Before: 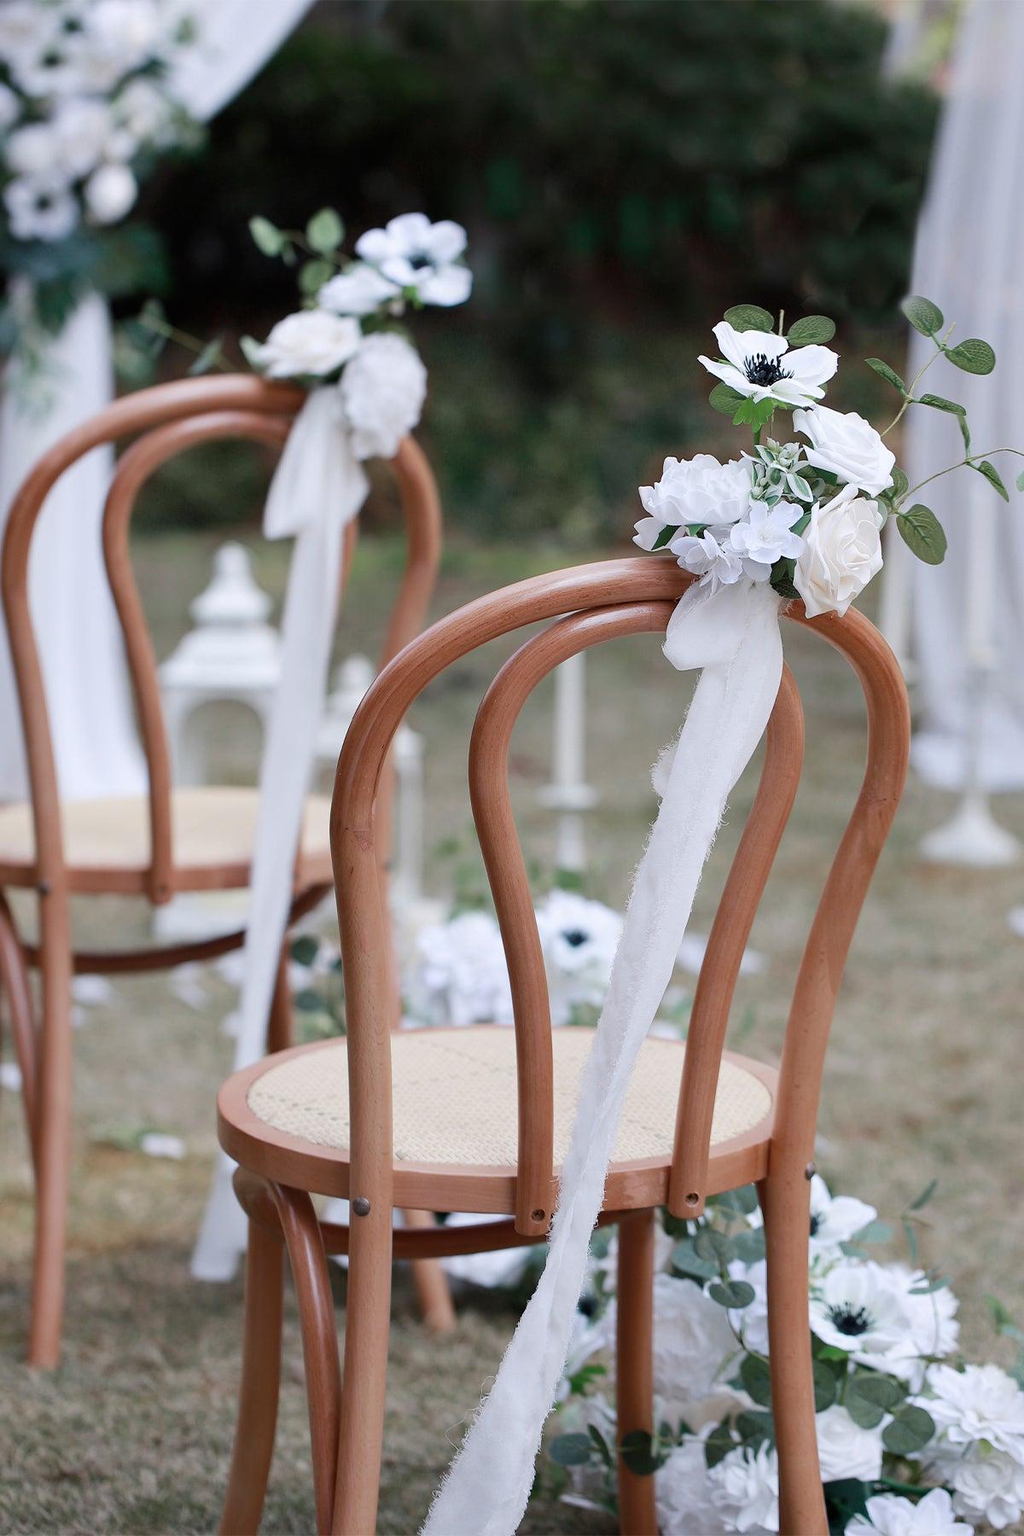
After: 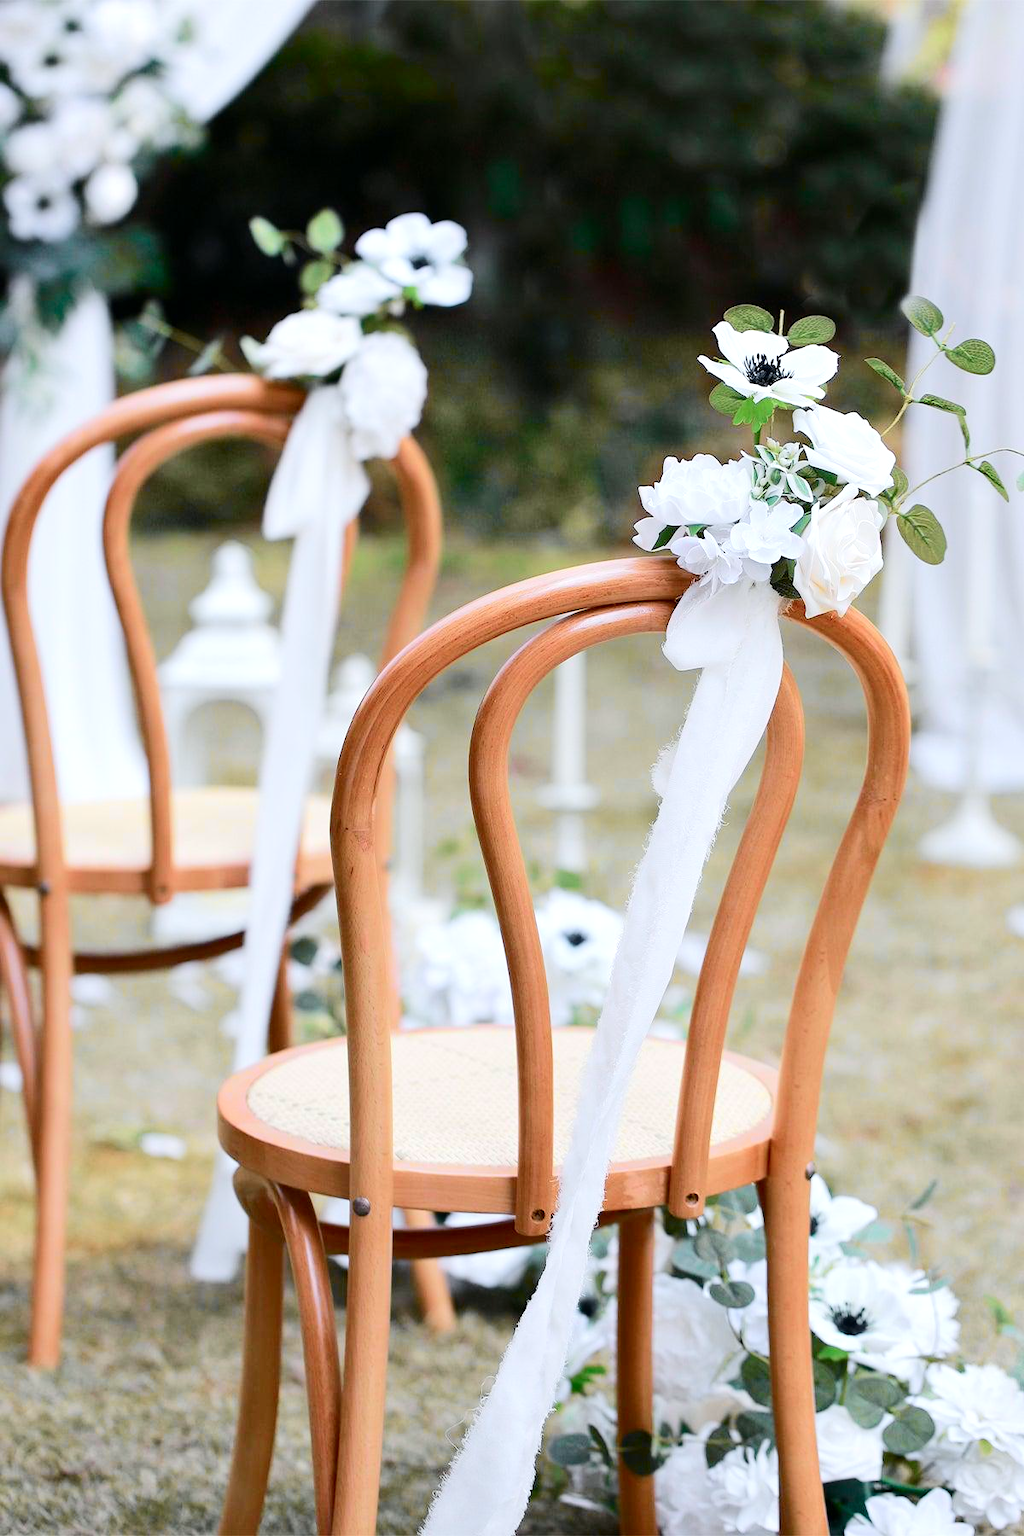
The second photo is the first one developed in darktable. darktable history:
exposure: black level correction 0.001, exposure 0.5 EV, compensate exposure bias true, compensate highlight preservation false
tone curve: curves: ch0 [(0, 0.003) (0.113, 0.081) (0.207, 0.184) (0.515, 0.612) (0.712, 0.793) (0.984, 0.961)]; ch1 [(0, 0) (0.172, 0.123) (0.317, 0.272) (0.414, 0.382) (0.476, 0.479) (0.505, 0.498) (0.534, 0.534) (0.621, 0.65) (0.709, 0.764) (1, 1)]; ch2 [(0, 0) (0.411, 0.424) (0.505, 0.505) (0.521, 0.524) (0.537, 0.57) (0.65, 0.699) (1, 1)], color space Lab, independent channels, preserve colors none
